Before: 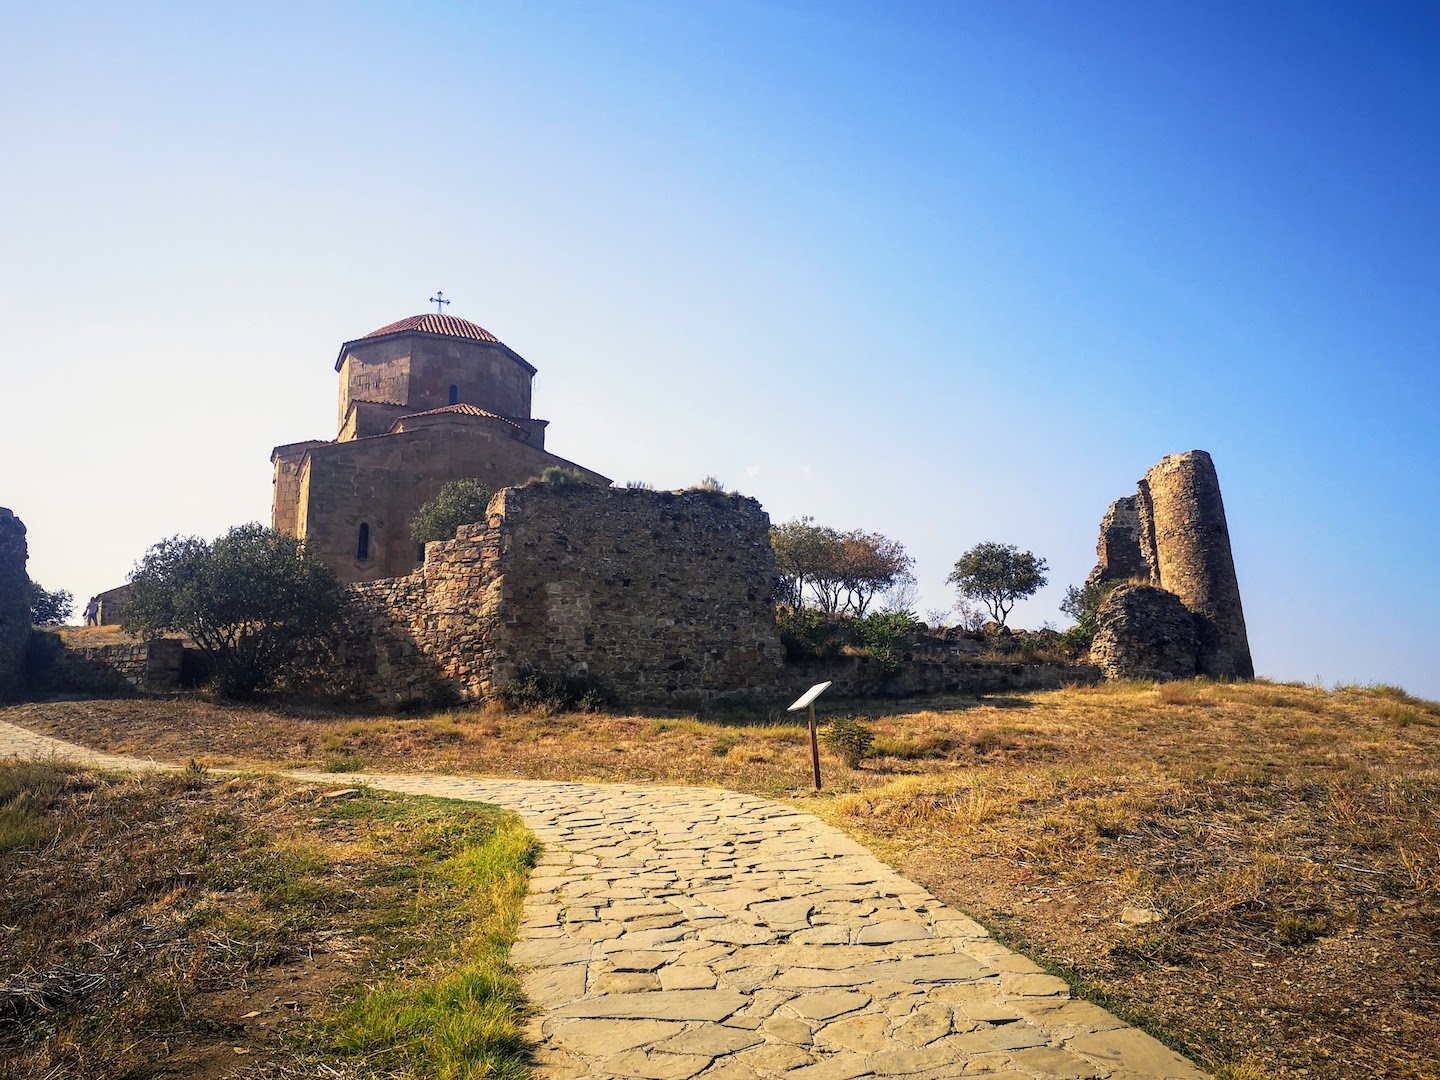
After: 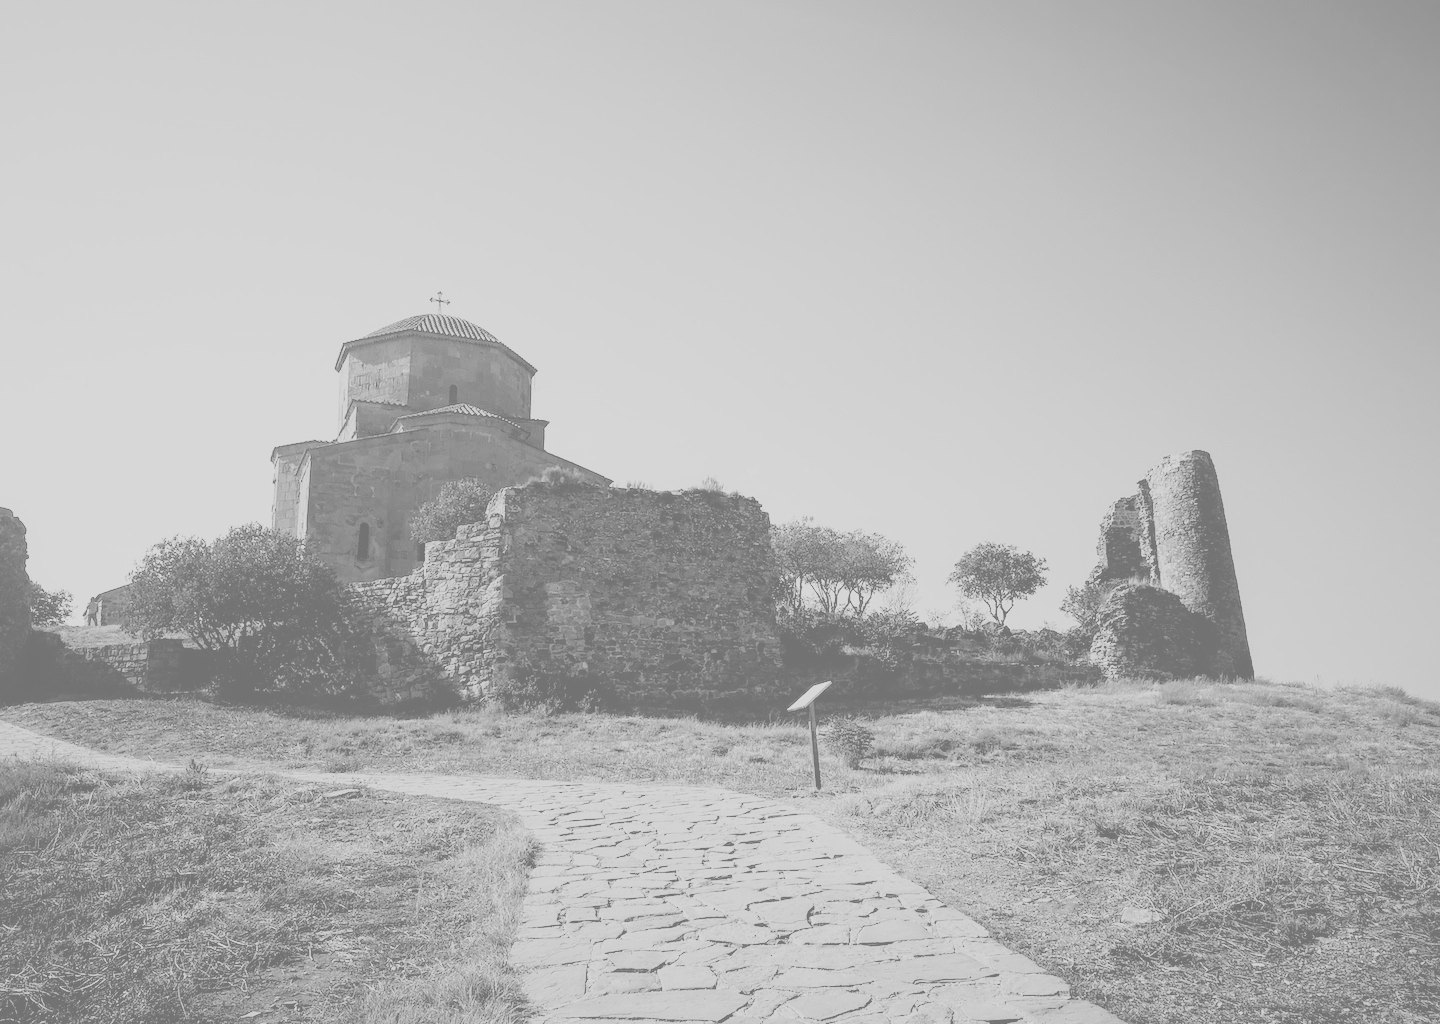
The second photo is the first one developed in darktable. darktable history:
crop and rotate: top 0%, bottom 5.097%
filmic rgb: middle gray luminance 29%, black relative exposure -10.3 EV, white relative exposure 5.5 EV, threshold 6 EV, target black luminance 0%, hardness 3.95, latitude 2.04%, contrast 1.132, highlights saturation mix 5%, shadows ↔ highlights balance 15.11%, add noise in highlights 0, preserve chrominance no, color science v3 (2019), use custom middle-gray values true, iterations of high-quality reconstruction 0, contrast in highlights soft, enable highlight reconstruction true
contrast brightness saturation: contrast -0.32, brightness 0.75, saturation -0.78
monochrome: on, module defaults
